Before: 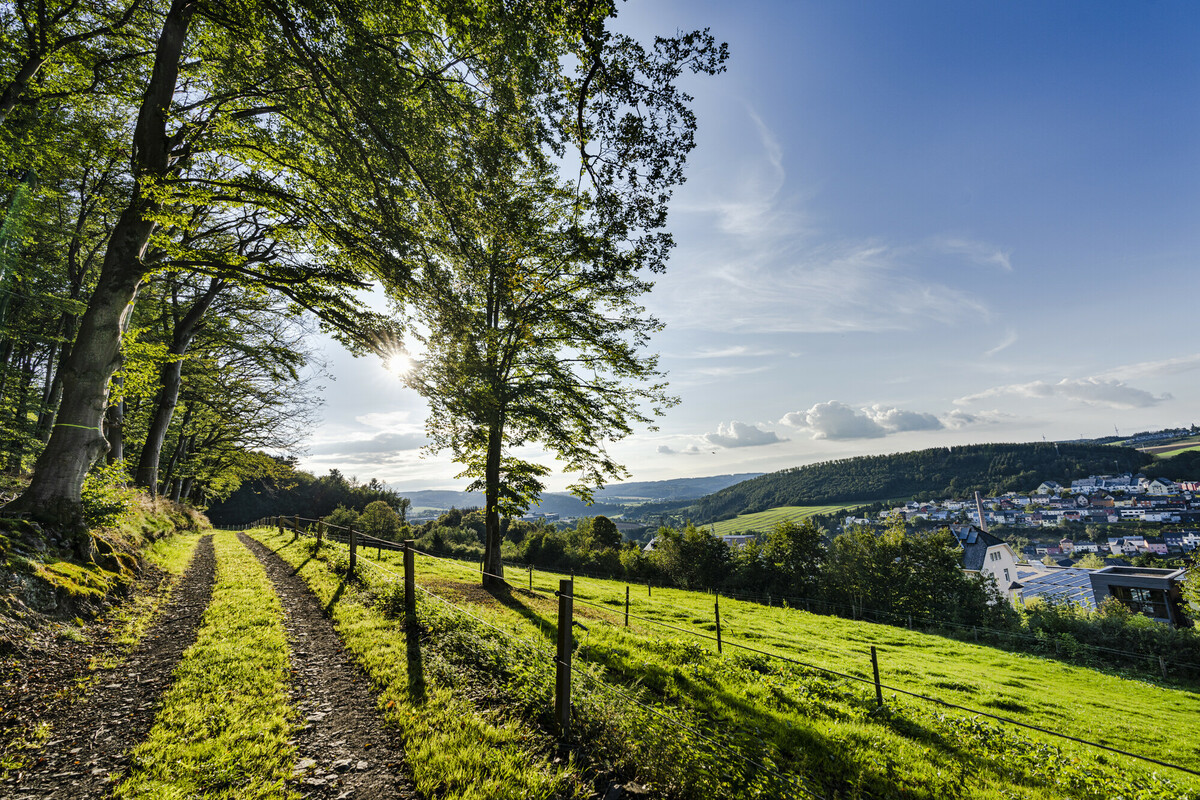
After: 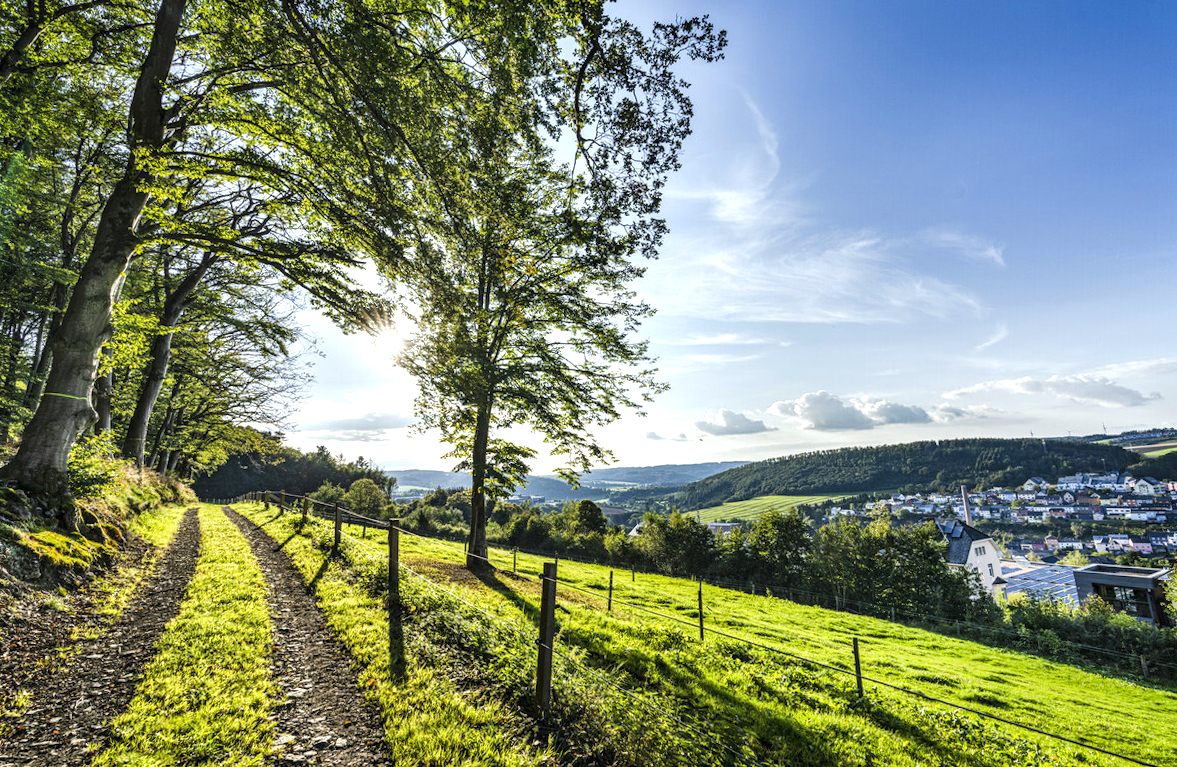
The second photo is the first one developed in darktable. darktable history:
white balance: red 0.986, blue 1.01
local contrast: on, module defaults
exposure: exposure 0.564 EV, compensate highlight preservation false
rotate and perspective: rotation 1.57°, crop left 0.018, crop right 0.982, crop top 0.039, crop bottom 0.961
